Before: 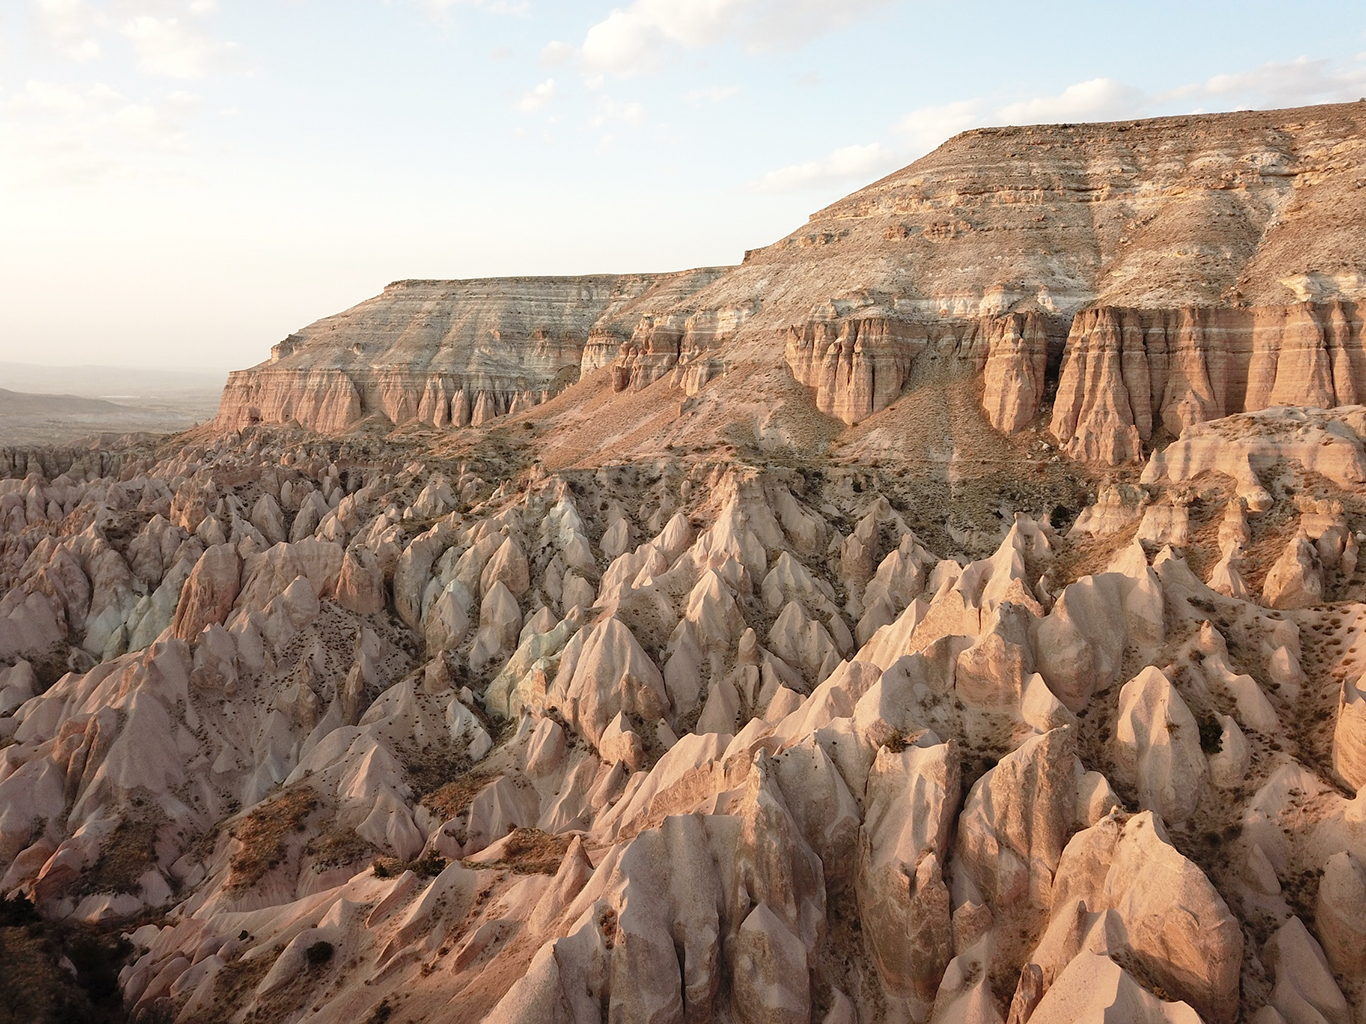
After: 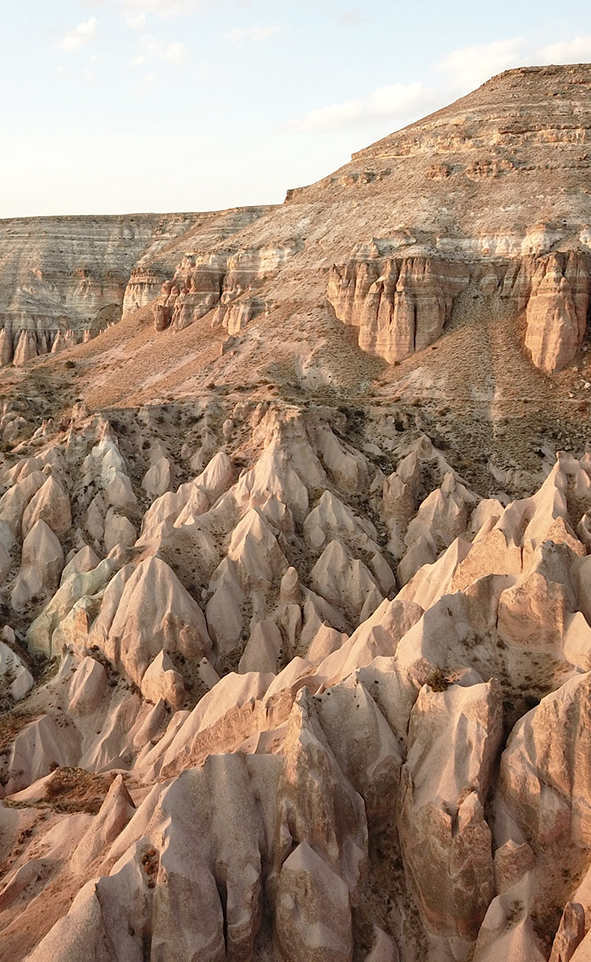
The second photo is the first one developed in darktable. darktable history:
crop: left 33.567%, top 6.036%, right 23.144%
local contrast: mode bilateral grid, contrast 20, coarseness 51, detail 119%, midtone range 0.2
